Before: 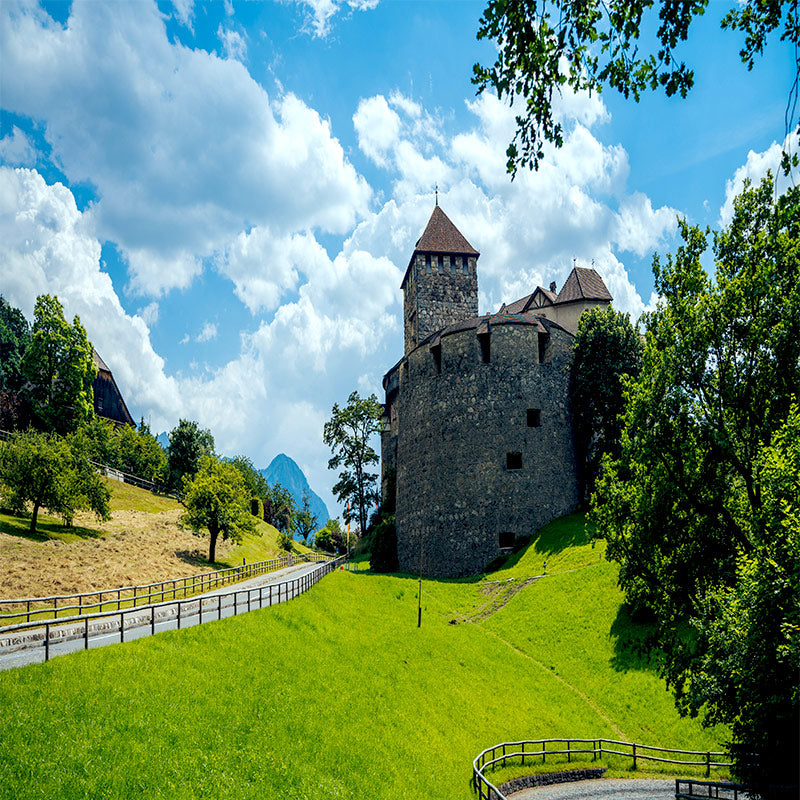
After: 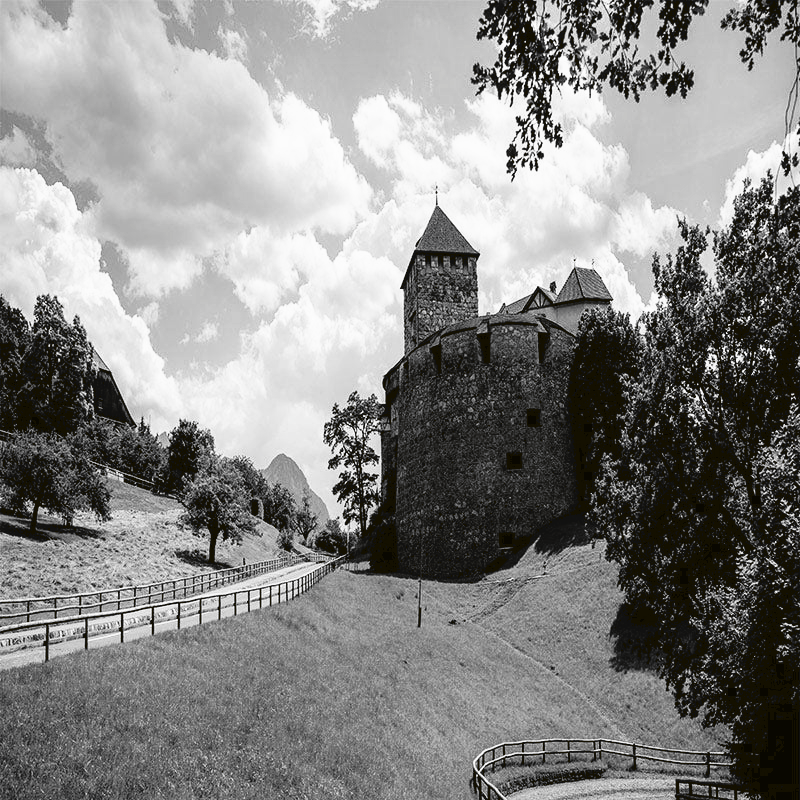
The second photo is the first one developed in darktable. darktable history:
tone curve: curves: ch0 [(0, 0) (0.003, 0.047) (0.011, 0.047) (0.025, 0.047) (0.044, 0.049) (0.069, 0.051) (0.1, 0.062) (0.136, 0.086) (0.177, 0.125) (0.224, 0.178) (0.277, 0.246) (0.335, 0.324) (0.399, 0.407) (0.468, 0.48) (0.543, 0.57) (0.623, 0.675) (0.709, 0.772) (0.801, 0.876) (0.898, 0.963) (1, 1)], preserve colors none
color look up table: target L [93.75, 90.94, 84.2, 85.27, 78.43, 70.23, 47.64, 49.64, 42.78, 30.01, 17.06, 200.09, 81.69, 79.52, 71.47, 70.73, 61.96, 59.92, 54.76, 59.41, 36.85, 24.42, 23.22, 21.4, 96.54, 88.12, 87.41, 78.43, 66.62, 74.05, 67.37, 81.33, 66.62, 52.41, 49.9, 73.31, 38.24, 33.74, 7.247, 16.59, 89.53, 85.27, 78.43, 79.52, 74.42, 59.15, 52.8, 45.09, 24.42], target a [-0.003, -0.003, 0, -0.002, 0, 0.001, 0, 0, 0, 0.001, 0, 0, 0.001, 0.001, 0, 0.001, 0.001, 0.001, 0, 0.001, 0.001, 0, 0.001, 0.001, -0.002, 0 ×9, 0.001, 0, 0, 0.001, -0.359, 0, -0.003, -0.002, 0, 0.001, 0, 0.001, 0, 0.001, 0], target b [0.025, 0.025, 0.002, 0.024, 0.002, -0.005, 0, 0, 0, -0.004, -0.001, 0, 0.001, -0.006, 0.001, -0.005, -0.005, -0.005, 0, -0.005, -0.004, -0.001, -0.004, -0.004, 0.025, 0.001, 0.001, 0.002, 0.001, 0.001, 0.001, 0.002, 0.001, 0, -0.005, 0.001, 0, -0.004, 4.428, -0.002, 0.025, 0.024, 0.002, -0.006, 0.001, -0.005, 0, -0.004, -0.001], num patches 49
